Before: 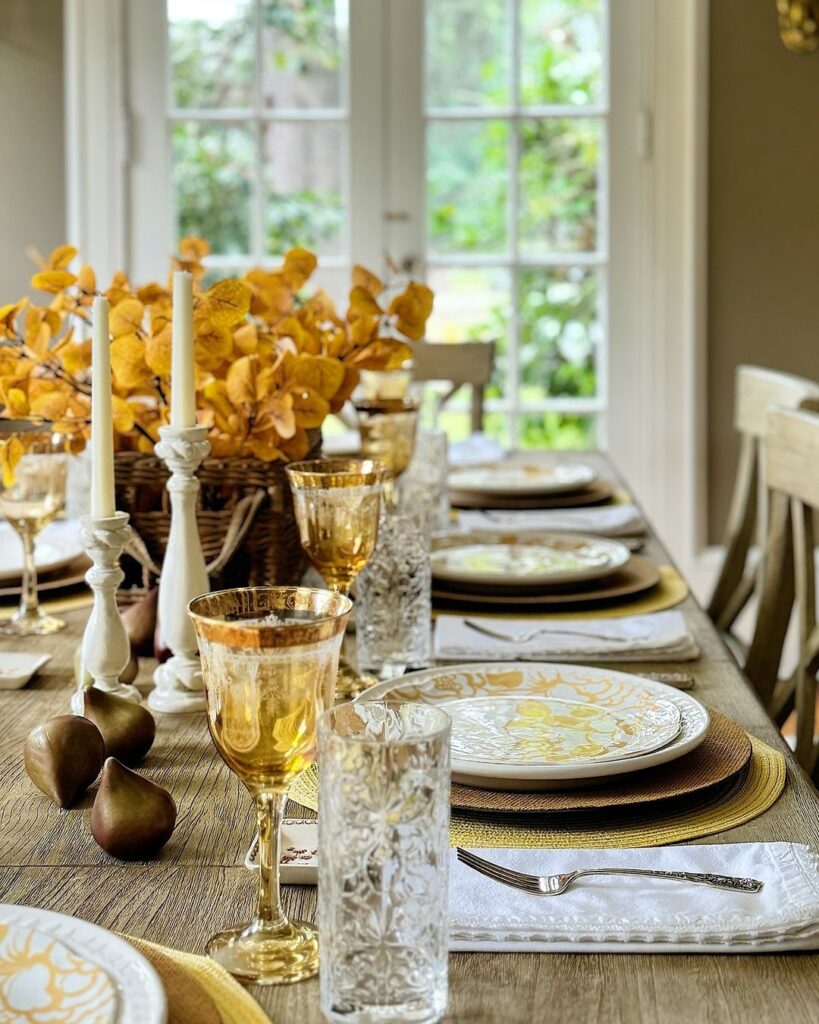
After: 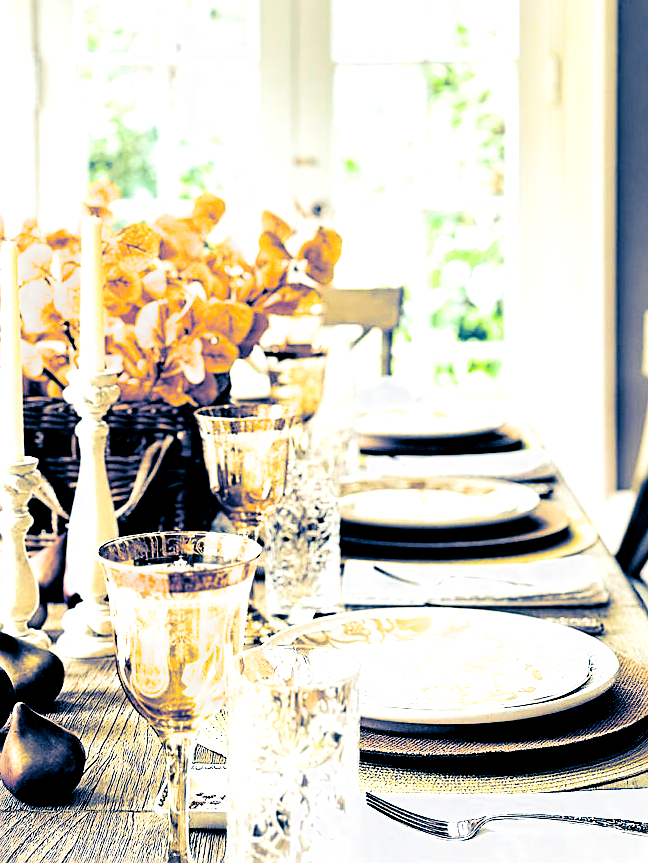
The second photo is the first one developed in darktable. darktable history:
filmic rgb: middle gray luminance 13.55%, black relative exposure -1.97 EV, white relative exposure 3.1 EV, threshold 6 EV, target black luminance 0%, hardness 1.79, latitude 59.23%, contrast 1.728, highlights saturation mix 5%, shadows ↔ highlights balance -37.52%, add noise in highlights 0, color science v3 (2019), use custom middle-gray values true, iterations of high-quality reconstruction 0, contrast in highlights soft, enable highlight reconstruction true
exposure: black level correction 0, exposure 0.953 EV, compensate exposure bias true, compensate highlight preservation false
sharpen: on, module defaults
split-toning: shadows › hue 226.8°, shadows › saturation 1, highlights › saturation 0, balance -61.41
color balance rgb: perceptual saturation grading › global saturation 20%, perceptual saturation grading › highlights -25%, perceptual saturation grading › shadows 25%
rotate and perspective: automatic cropping off
crop: left 11.225%, top 5.381%, right 9.565%, bottom 10.314%
